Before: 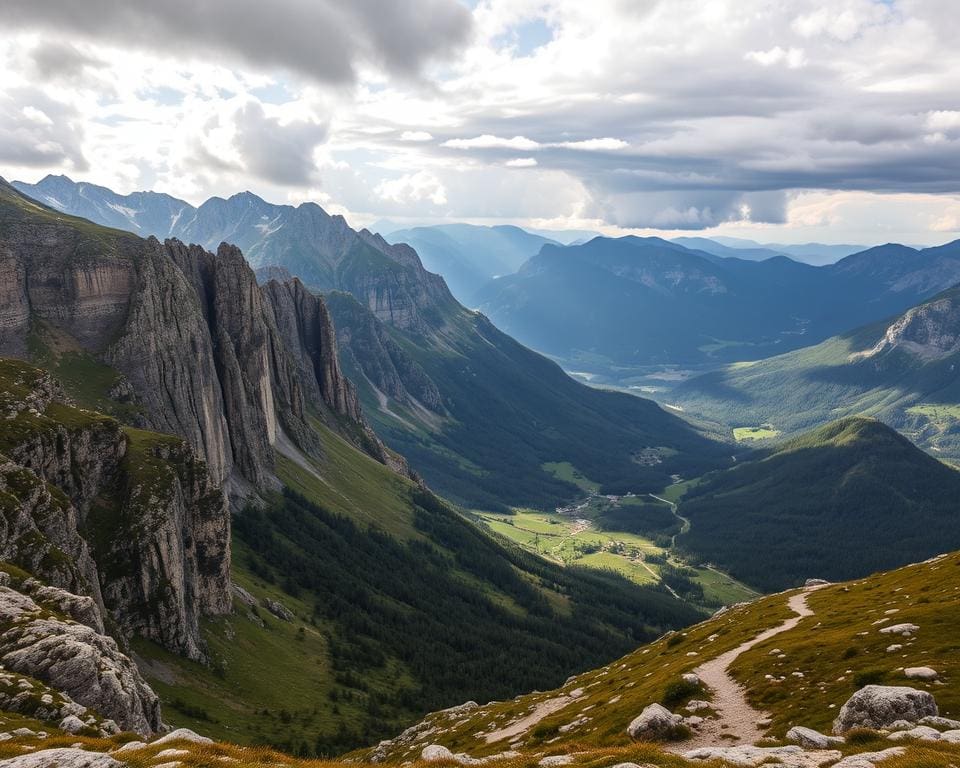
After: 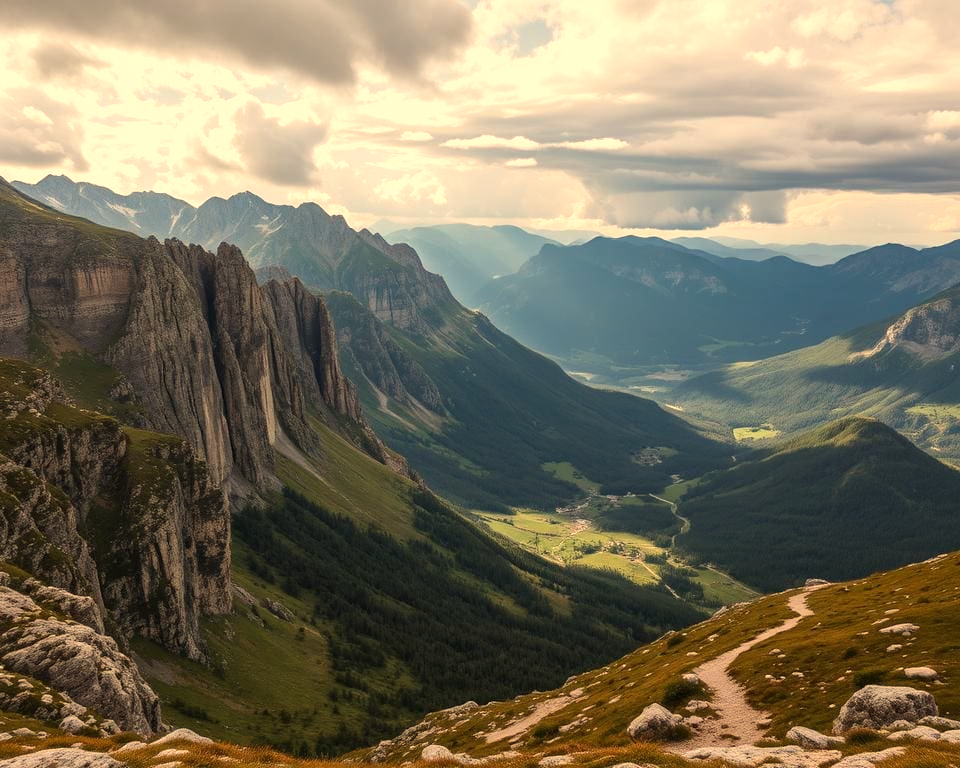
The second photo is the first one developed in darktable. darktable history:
tone equalizer: on, module defaults
white balance: red 1.138, green 0.996, blue 0.812
